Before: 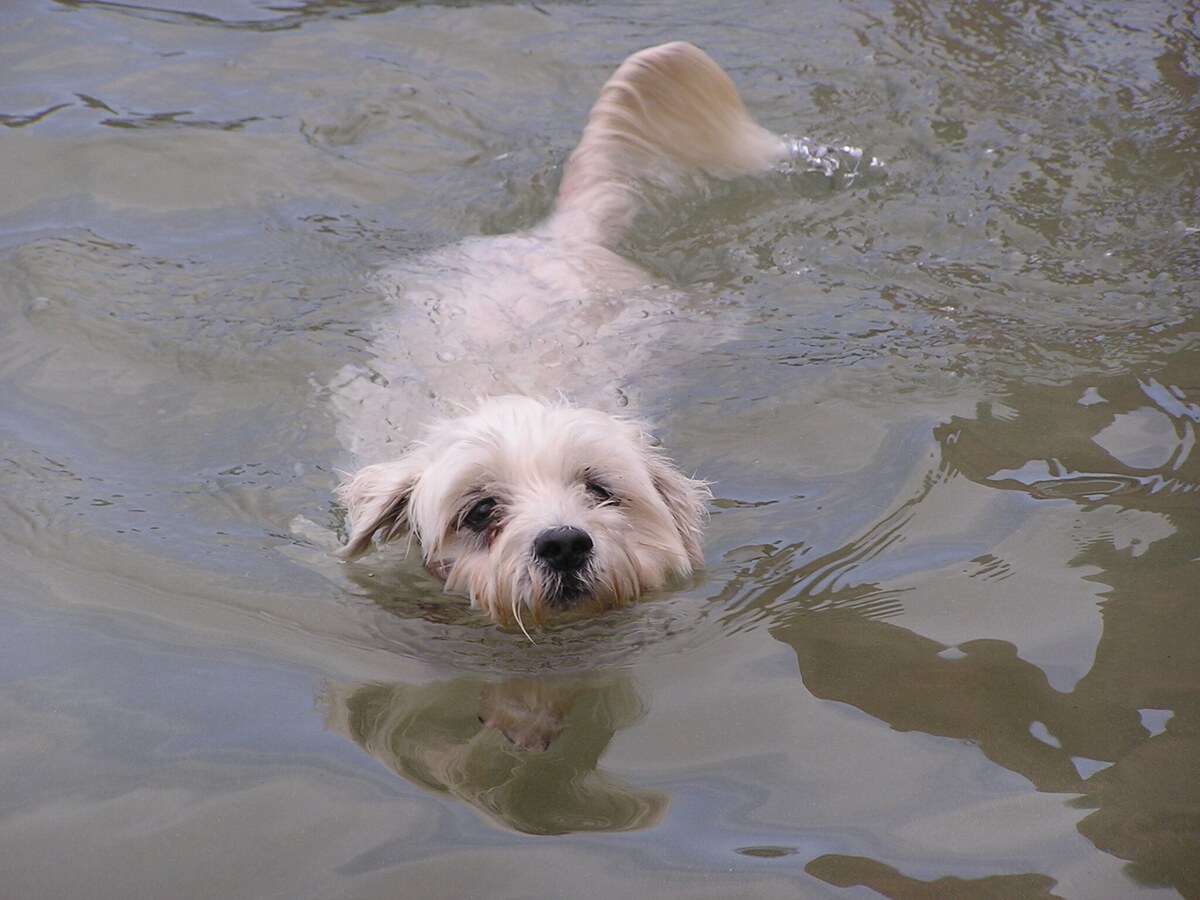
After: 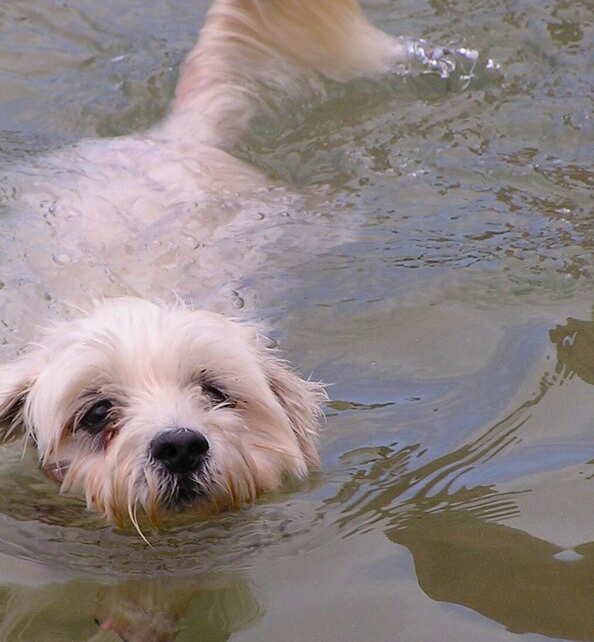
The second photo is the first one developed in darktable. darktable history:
crop: left 32.075%, top 10.976%, right 18.355%, bottom 17.596%
color balance: mode lift, gamma, gain (sRGB), lift [0.97, 1, 1, 1], gamma [1.03, 1, 1, 1]
color balance rgb: perceptual saturation grading › global saturation 30%, global vibrance 20%
